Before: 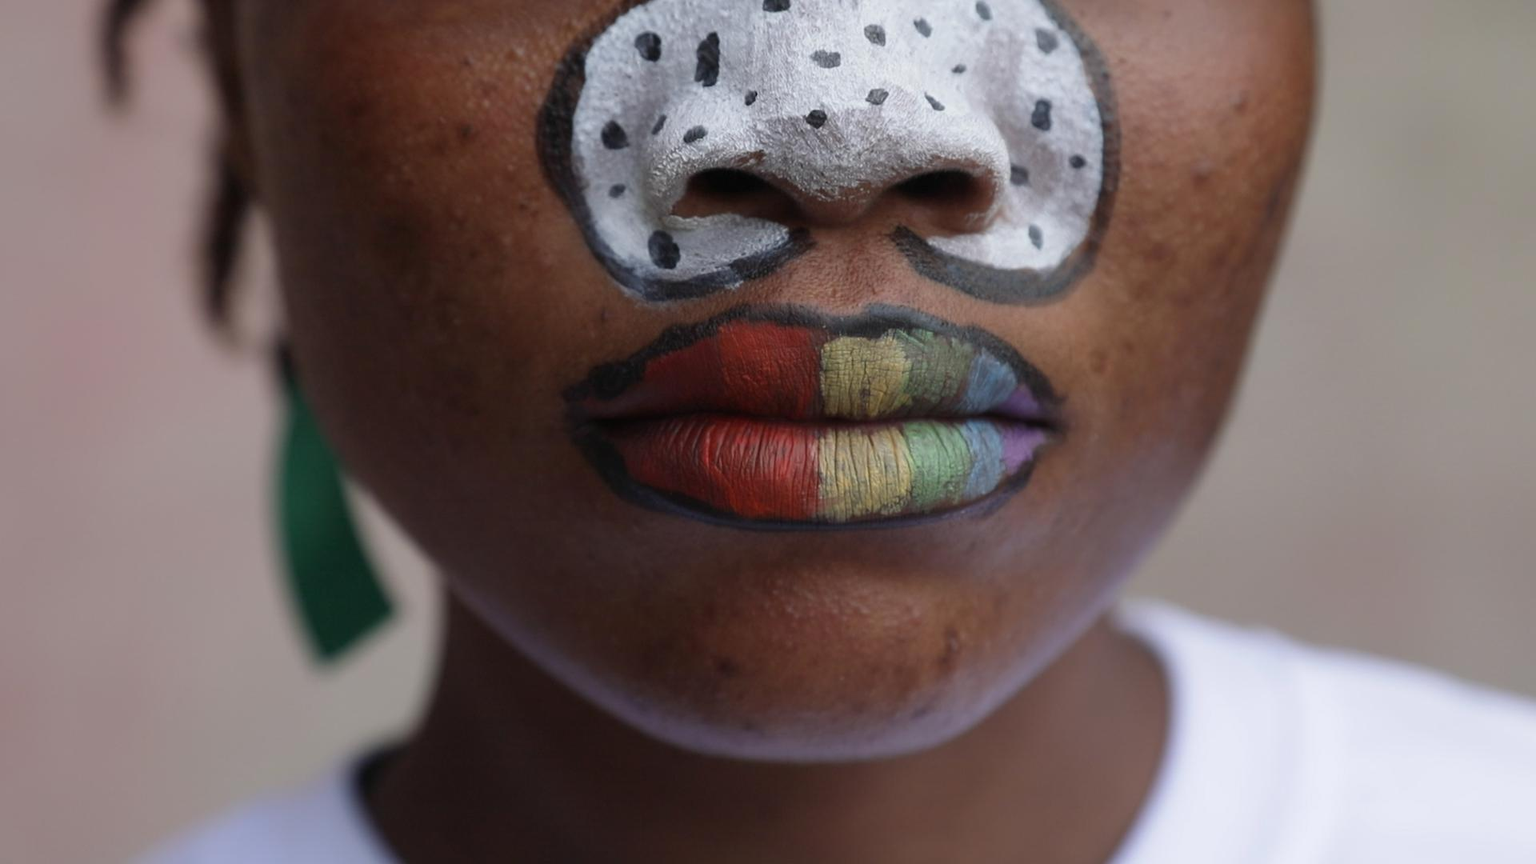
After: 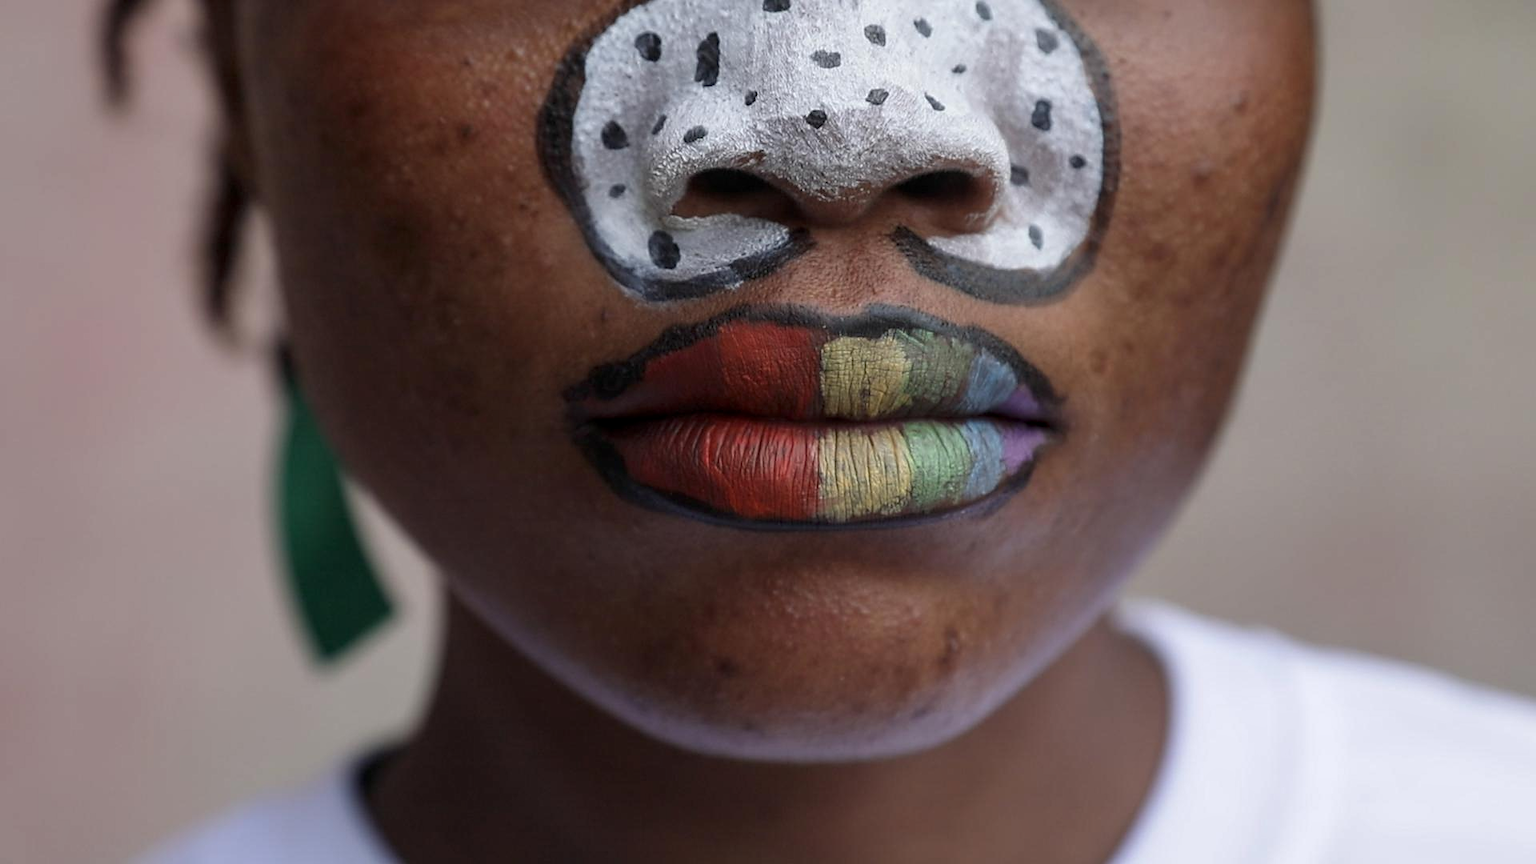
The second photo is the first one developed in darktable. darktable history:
sharpen: radius 1.864, amount 0.398, threshold 1.271
local contrast: on, module defaults
